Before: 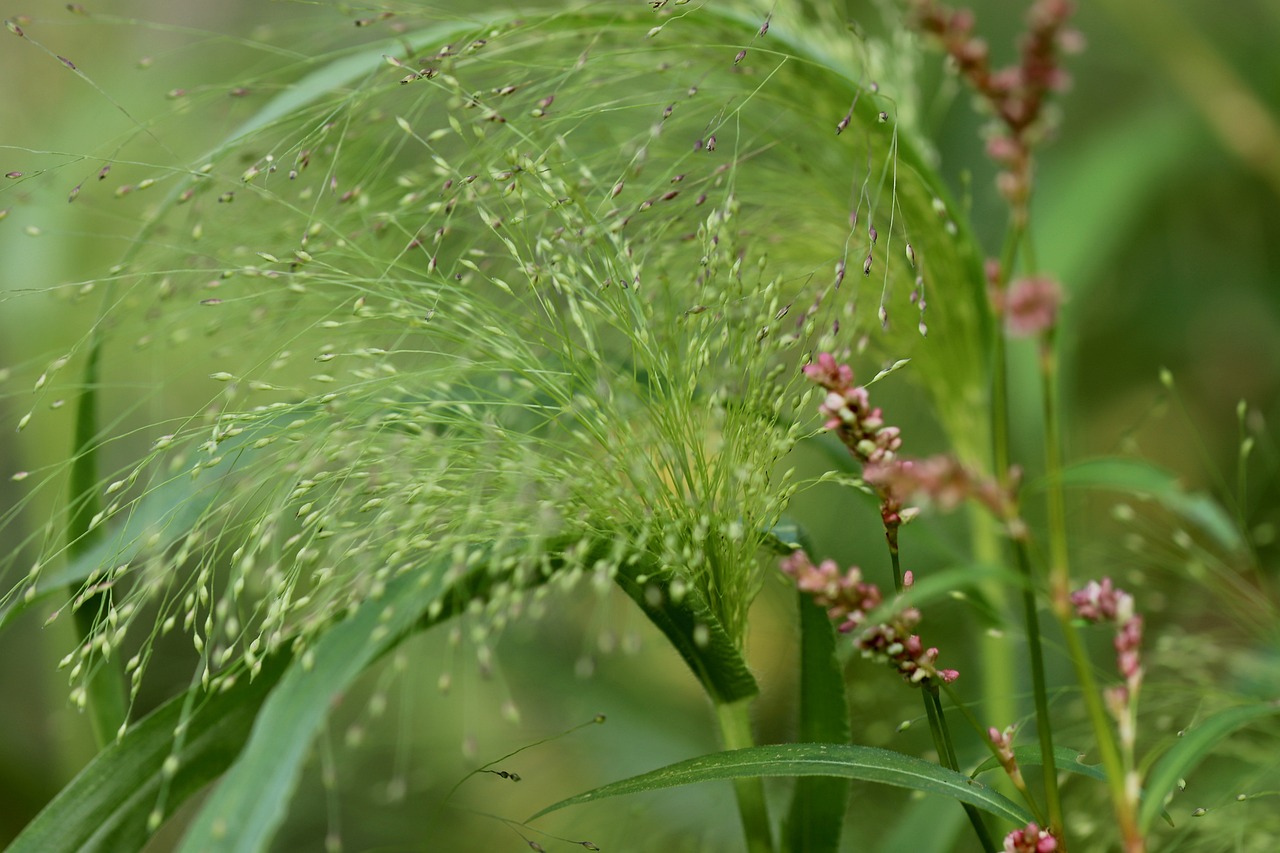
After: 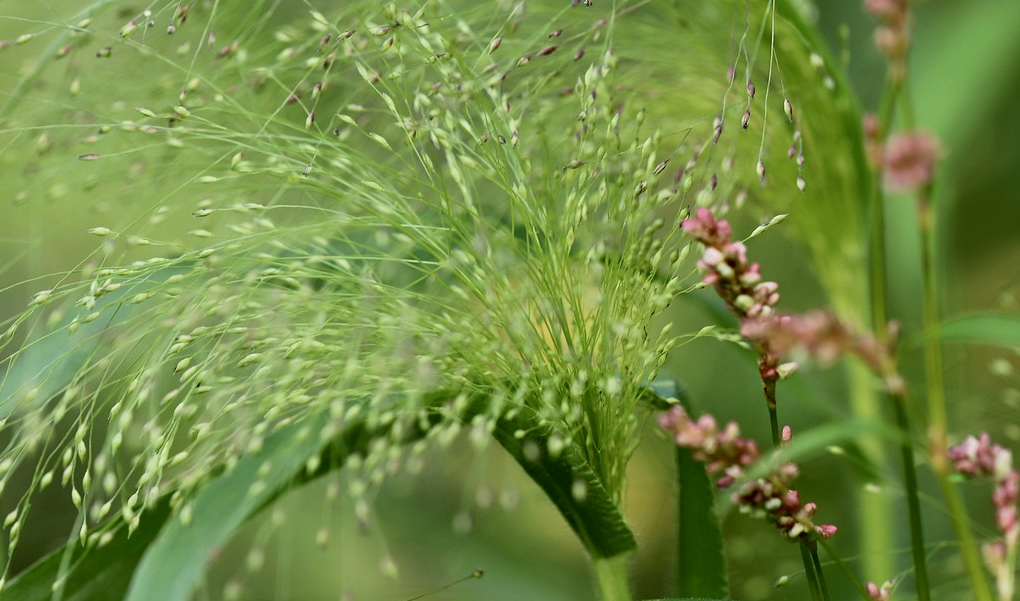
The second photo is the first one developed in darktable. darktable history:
contrast brightness saturation: contrast 0.146, brightness 0.041
crop: left 9.562%, top 17.065%, right 10.674%, bottom 12.377%
